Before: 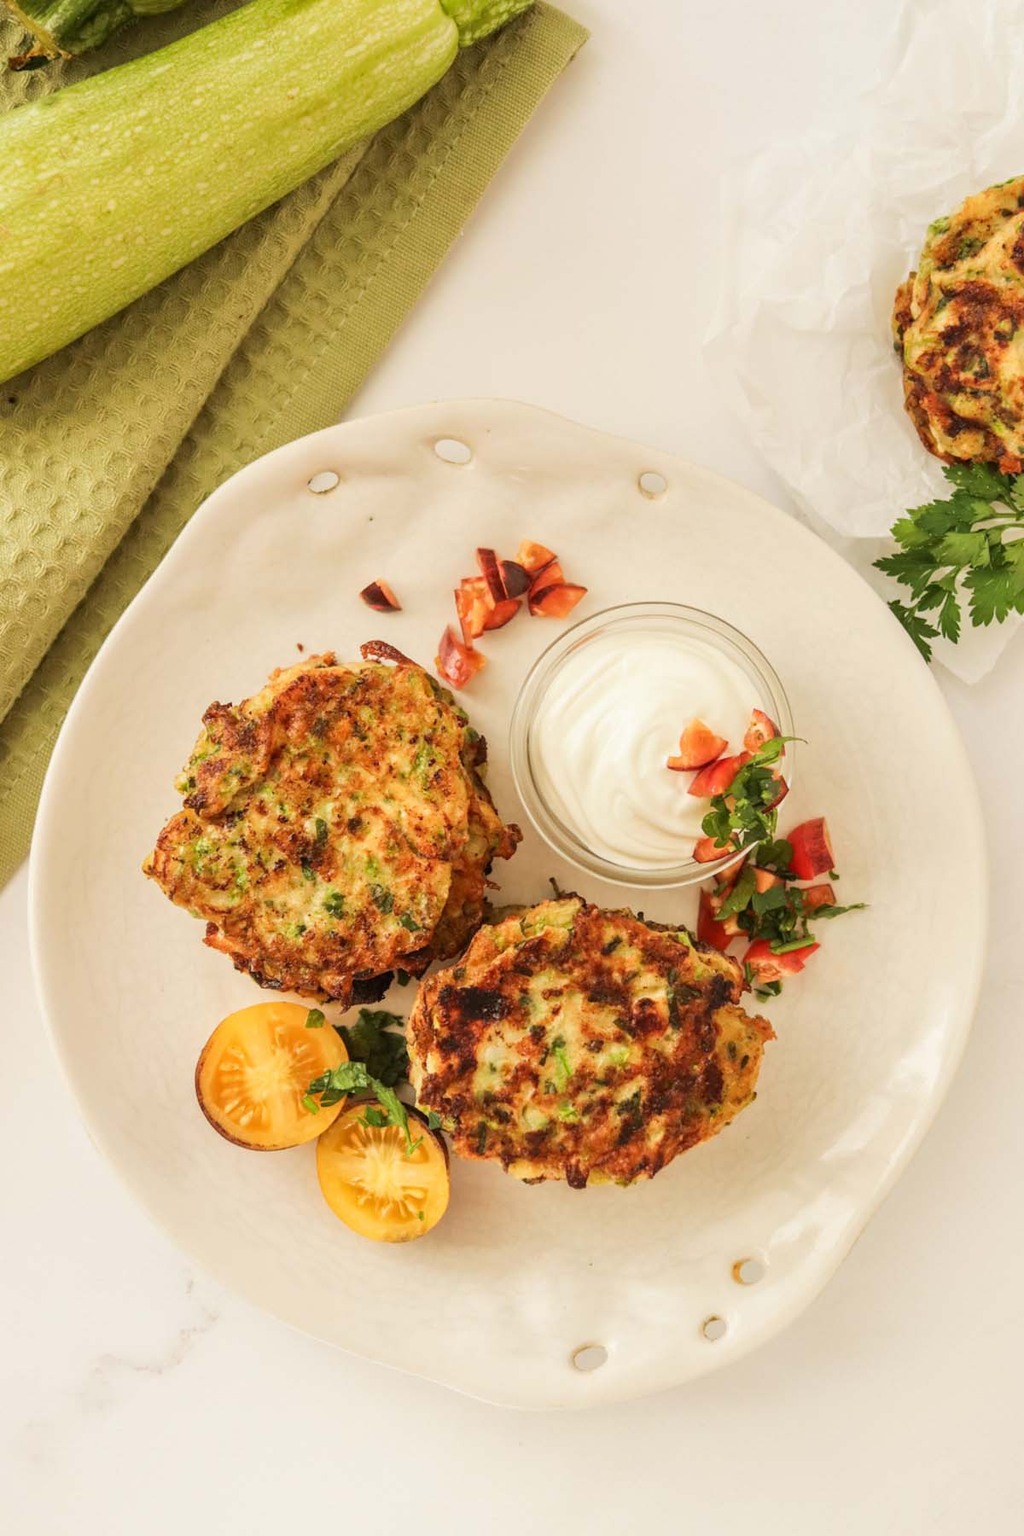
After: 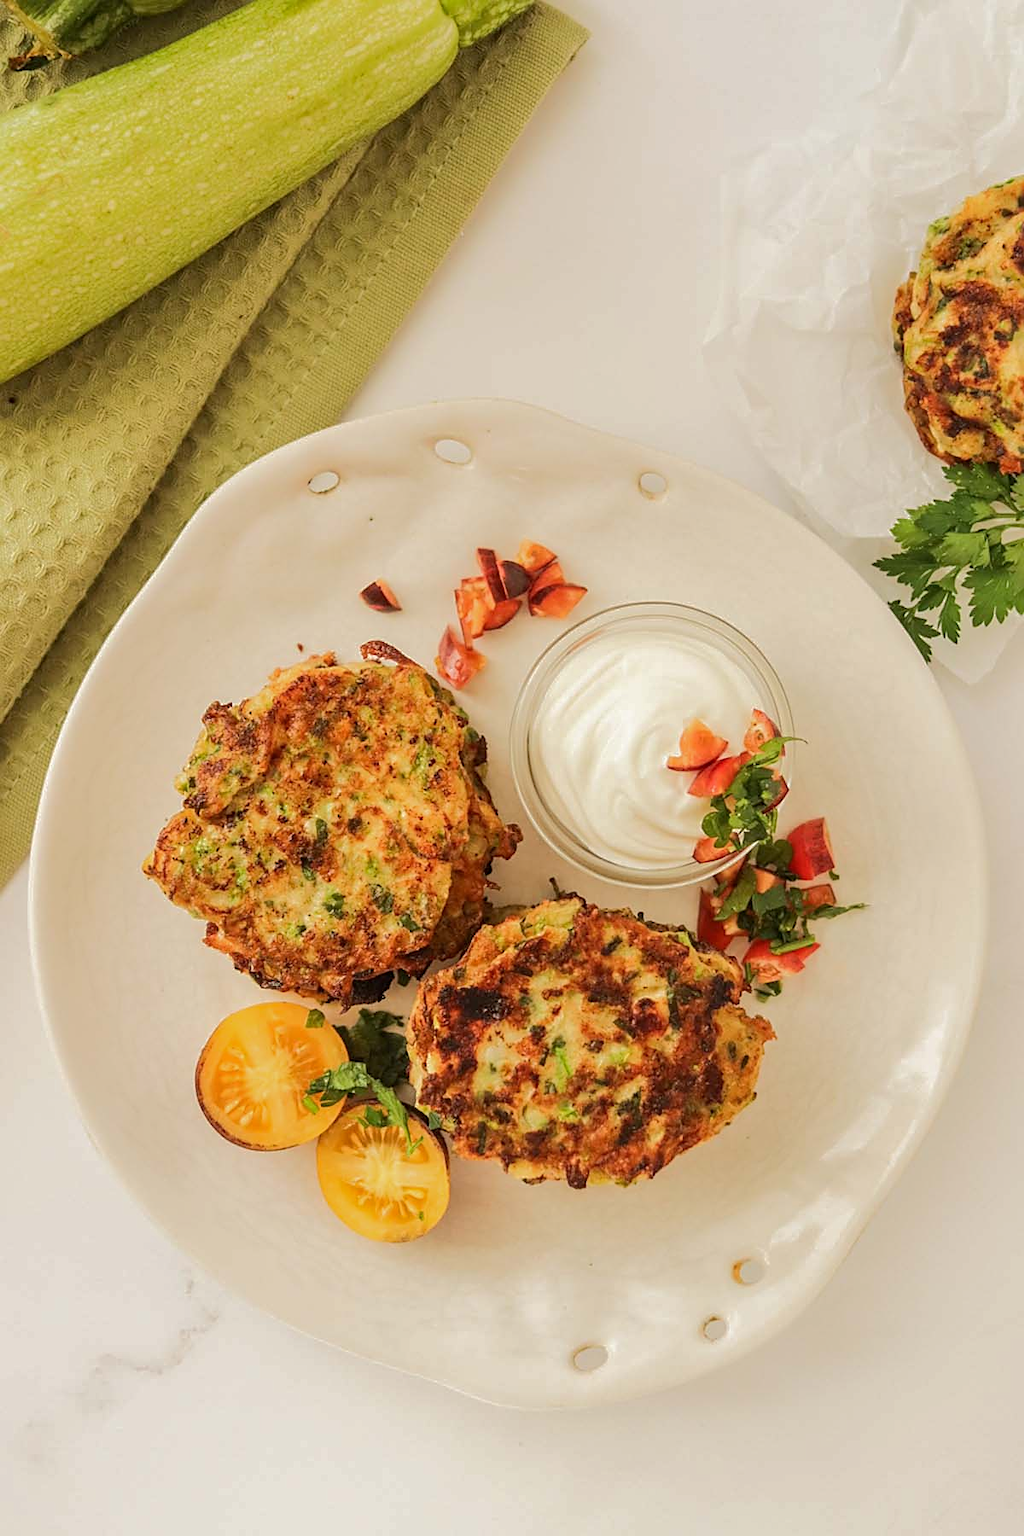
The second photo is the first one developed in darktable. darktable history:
tone curve: curves: ch0 [(0, 0) (0.003, 0.003) (0.011, 0.011) (0.025, 0.025) (0.044, 0.044) (0.069, 0.068) (0.1, 0.098) (0.136, 0.134) (0.177, 0.175) (0.224, 0.221) (0.277, 0.273) (0.335, 0.33) (0.399, 0.393) (0.468, 0.461) (0.543, 0.534) (0.623, 0.614) (0.709, 0.69) (0.801, 0.752) (0.898, 0.835) (1, 1)], color space Lab, independent channels, preserve colors none
sharpen: on, module defaults
